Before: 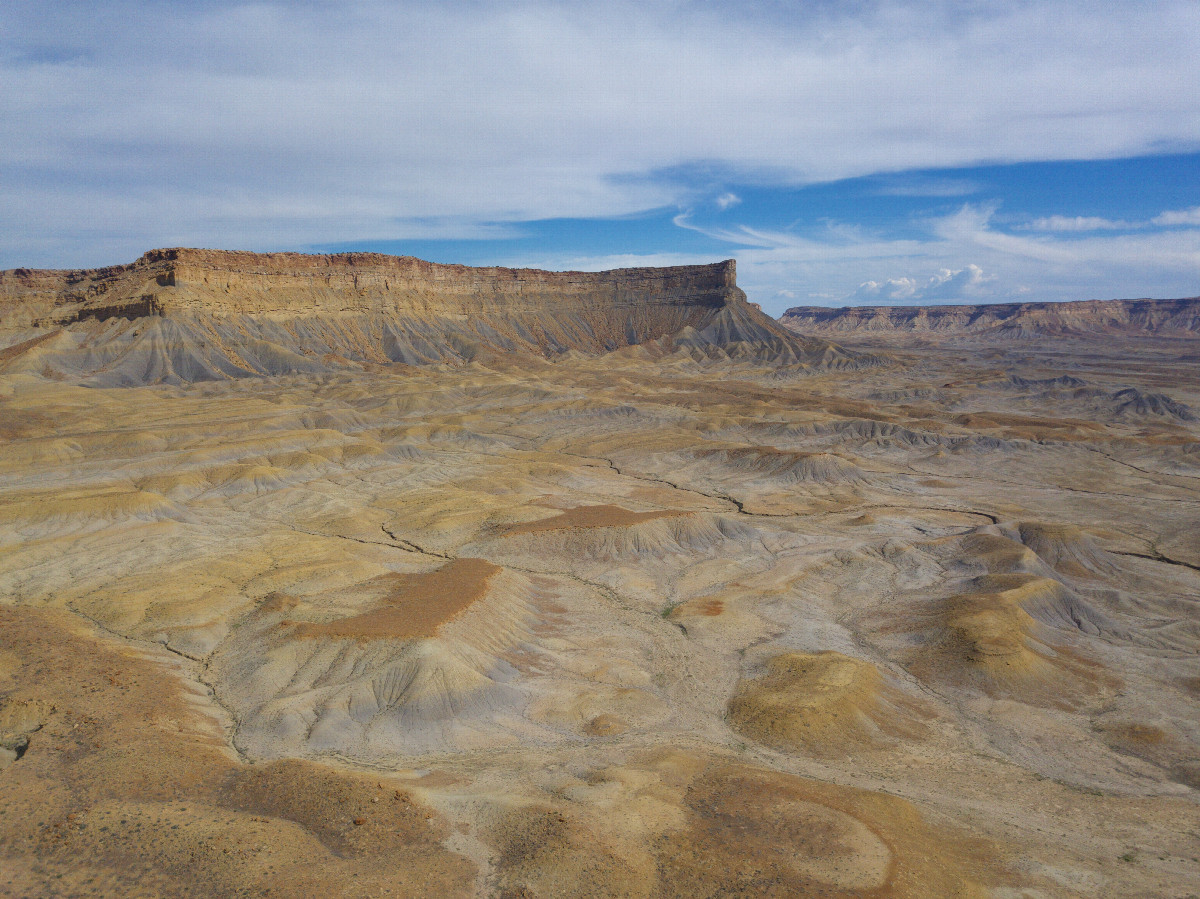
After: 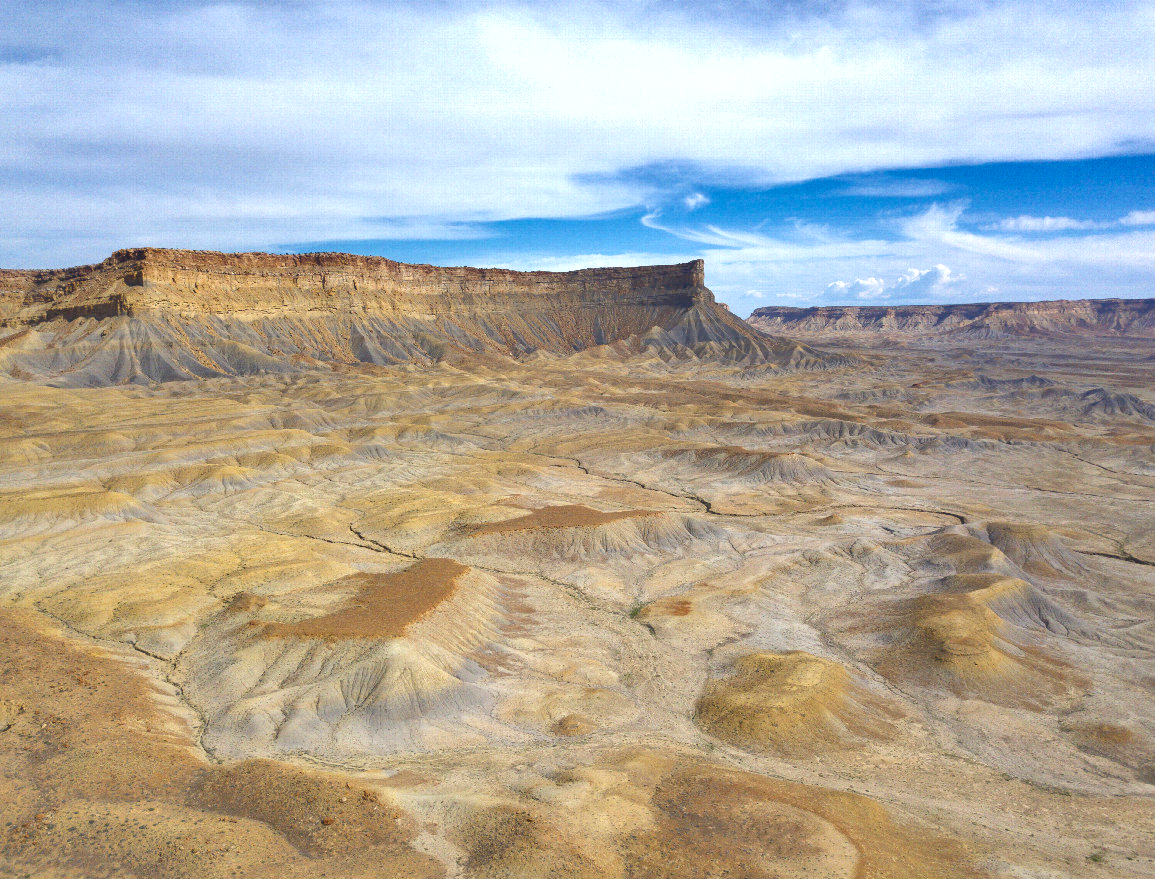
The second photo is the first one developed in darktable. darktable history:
exposure: black level correction 0, exposure 0.893 EV, compensate highlight preservation false
crop and rotate: left 2.683%, right 1.036%, bottom 2.206%
shadows and highlights: shadows 52.63, soften with gaussian
